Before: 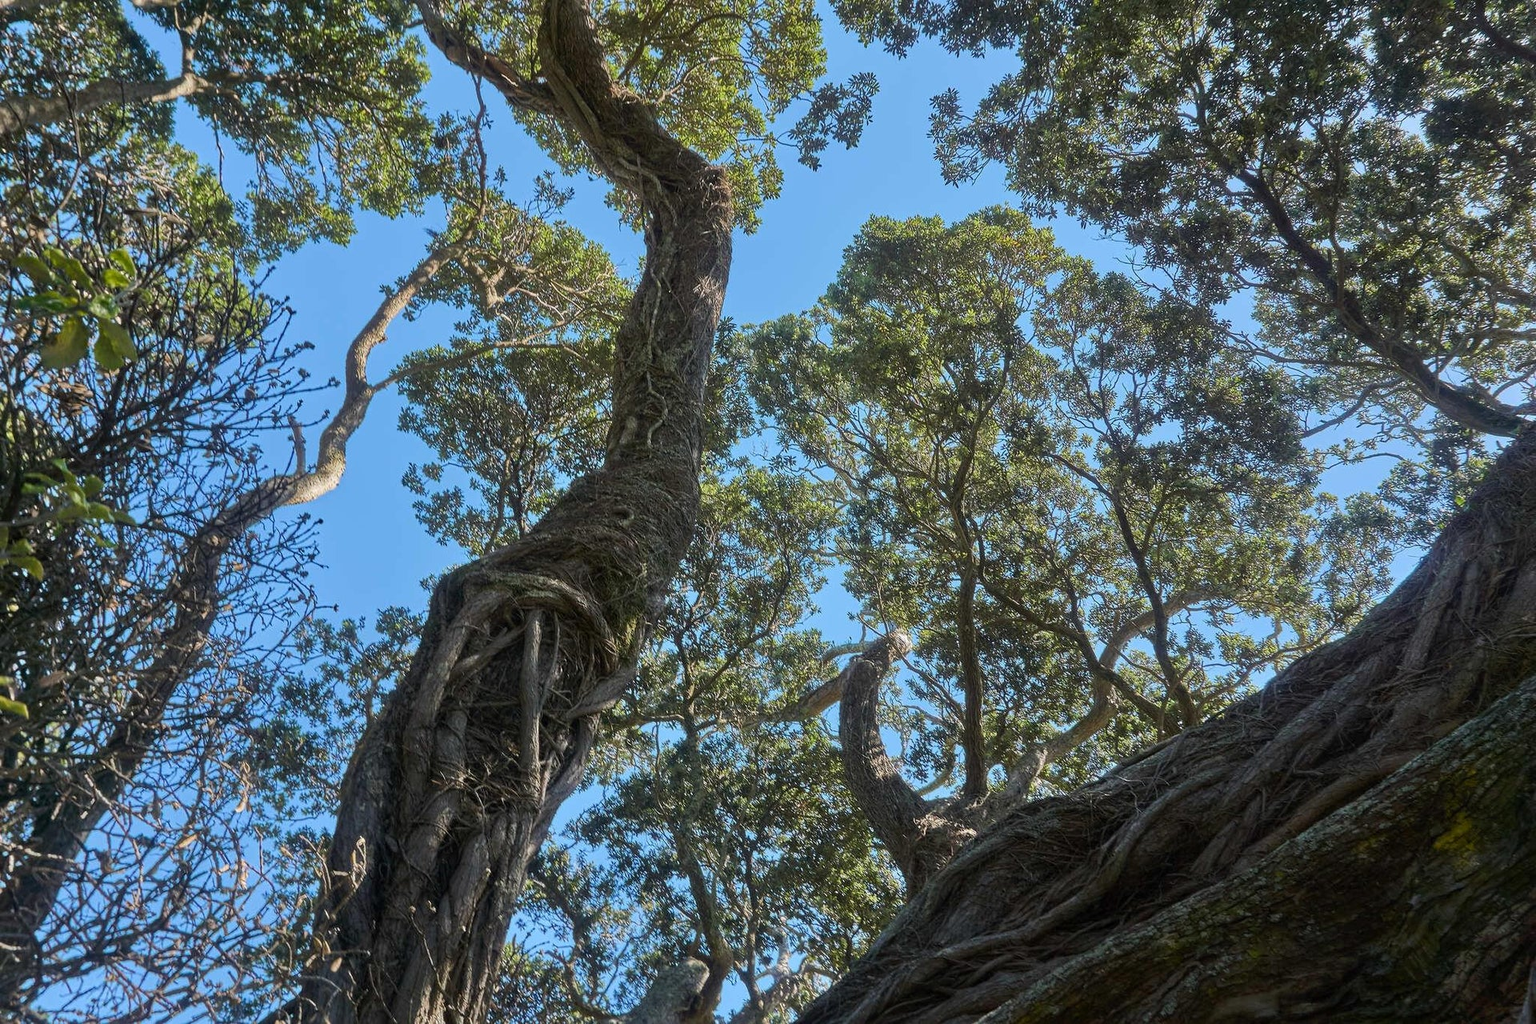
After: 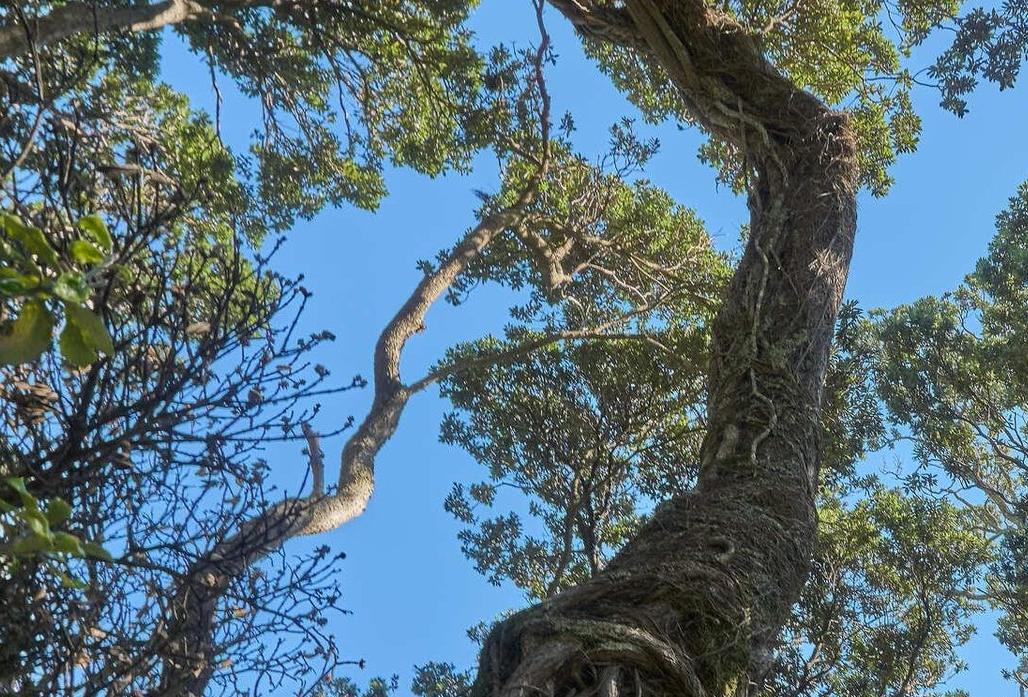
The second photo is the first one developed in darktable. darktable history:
crop and rotate: left 3.045%, top 7.533%, right 43.396%, bottom 38.004%
